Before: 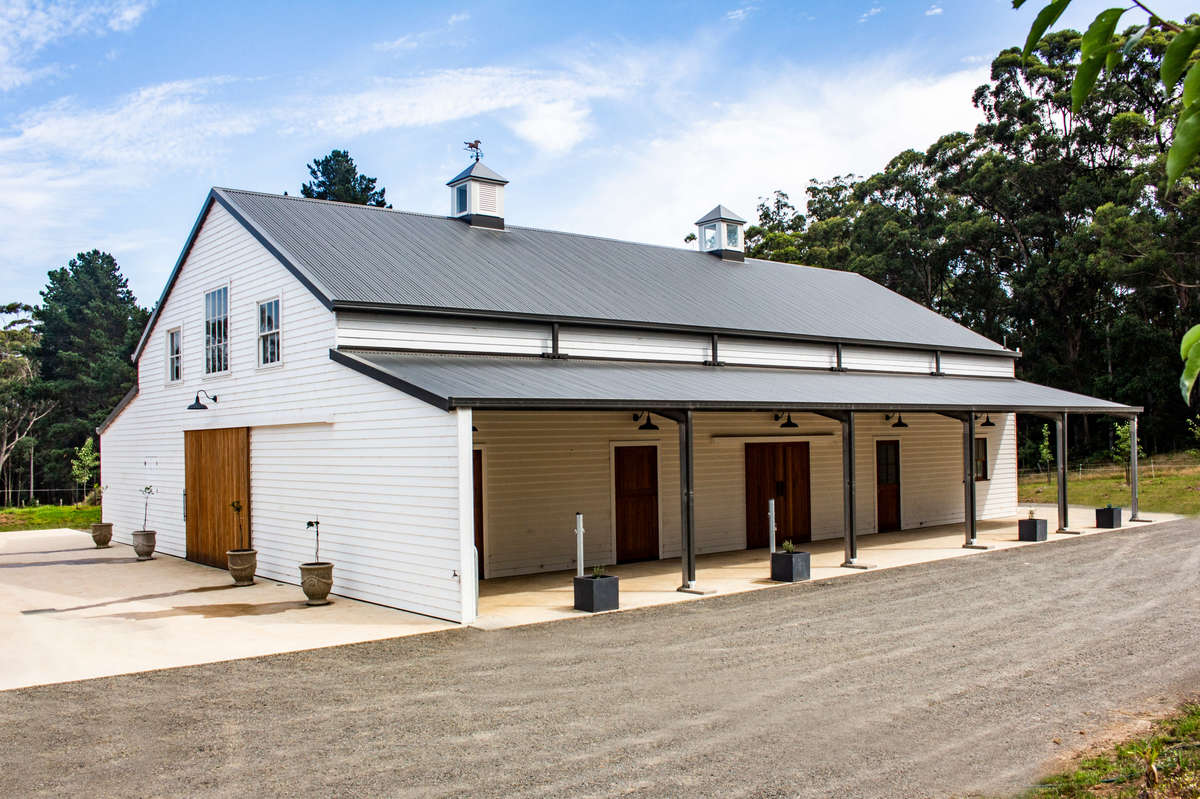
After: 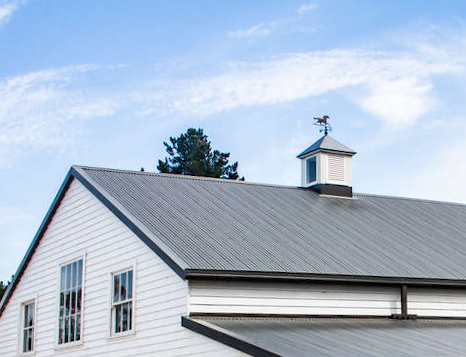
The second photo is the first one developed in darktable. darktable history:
rotate and perspective: rotation -1.68°, lens shift (vertical) -0.146, crop left 0.049, crop right 0.912, crop top 0.032, crop bottom 0.96
crop and rotate: left 10.817%, top 0.062%, right 47.194%, bottom 53.626%
